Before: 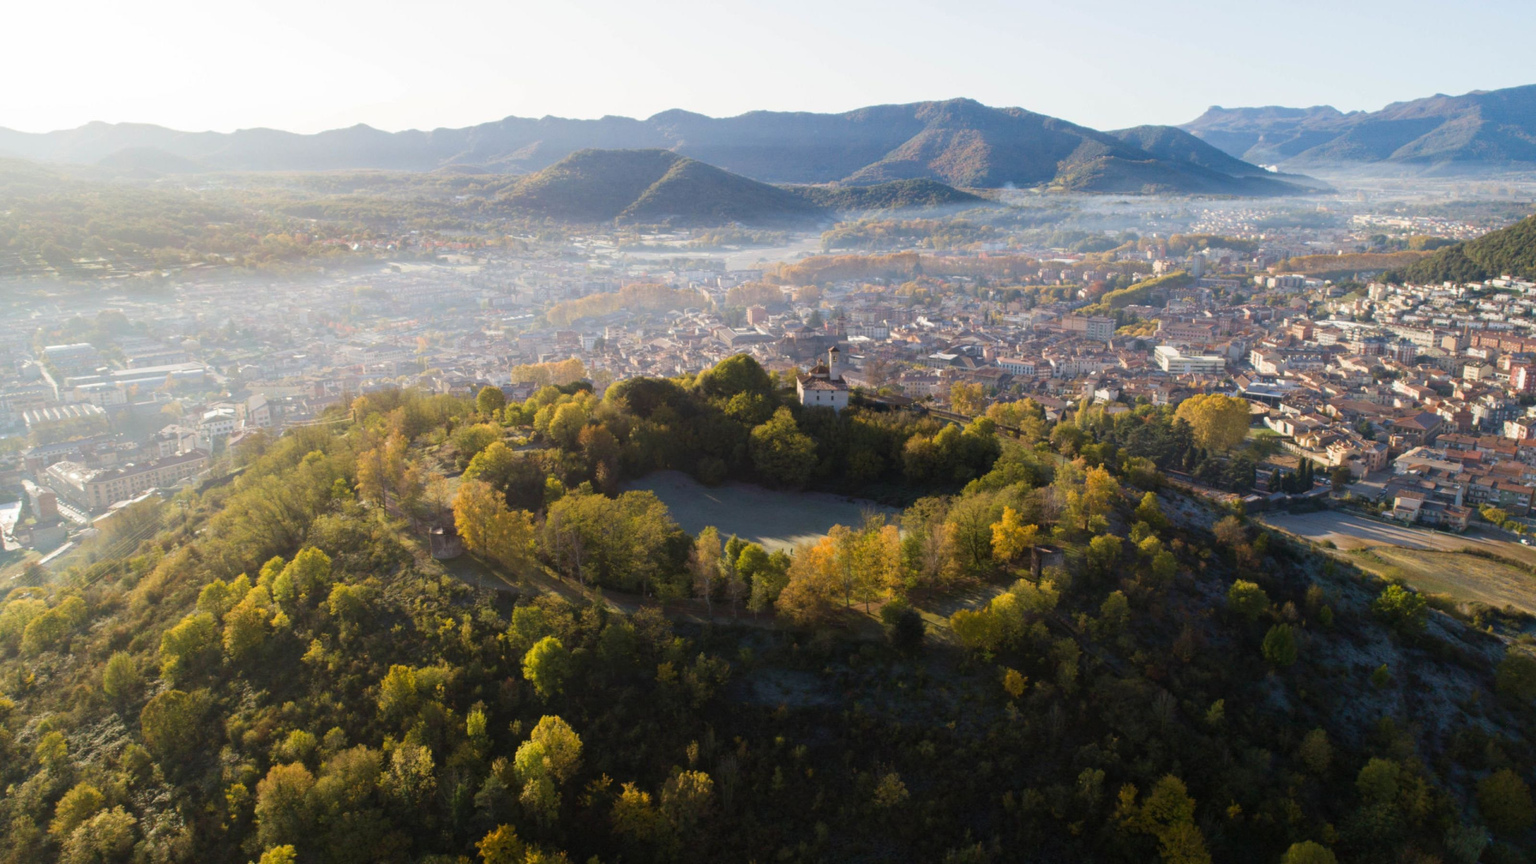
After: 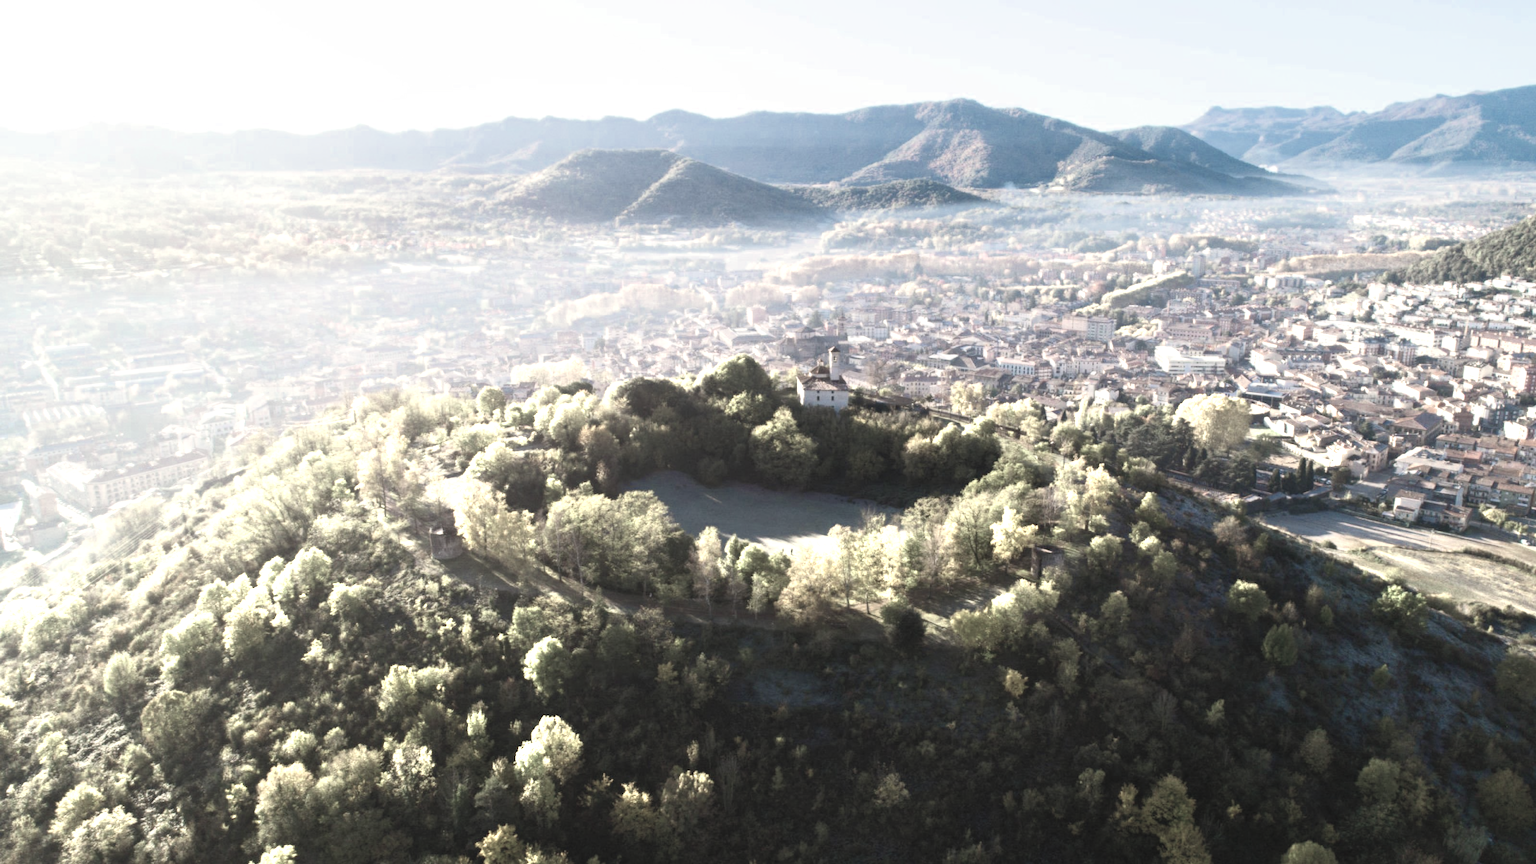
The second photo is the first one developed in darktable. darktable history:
contrast brightness saturation: contrast 0.384, brightness 0.532
tone equalizer: edges refinement/feathering 500, mask exposure compensation -1.57 EV, preserve details no
color zones: curves: ch0 [(0.25, 0.667) (0.758, 0.368)]; ch1 [(0.215, 0.245) (0.761, 0.373)]; ch2 [(0.247, 0.554) (0.761, 0.436)]
